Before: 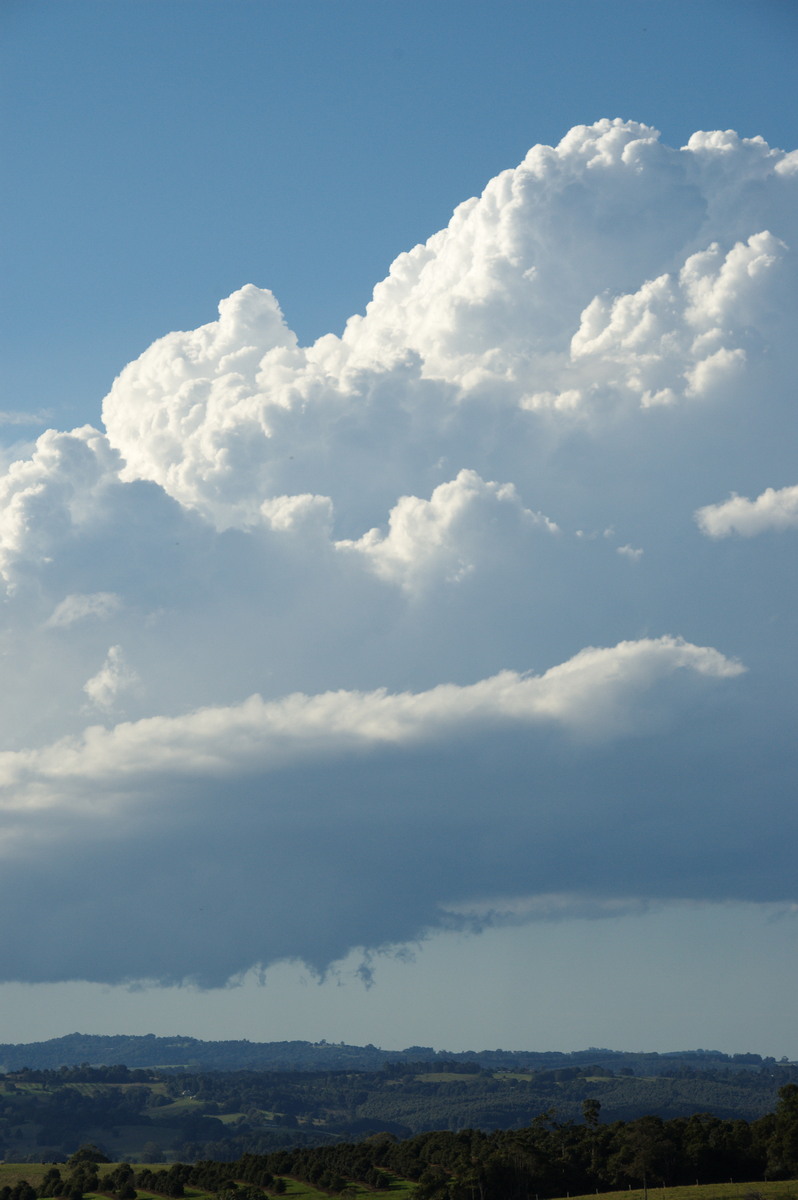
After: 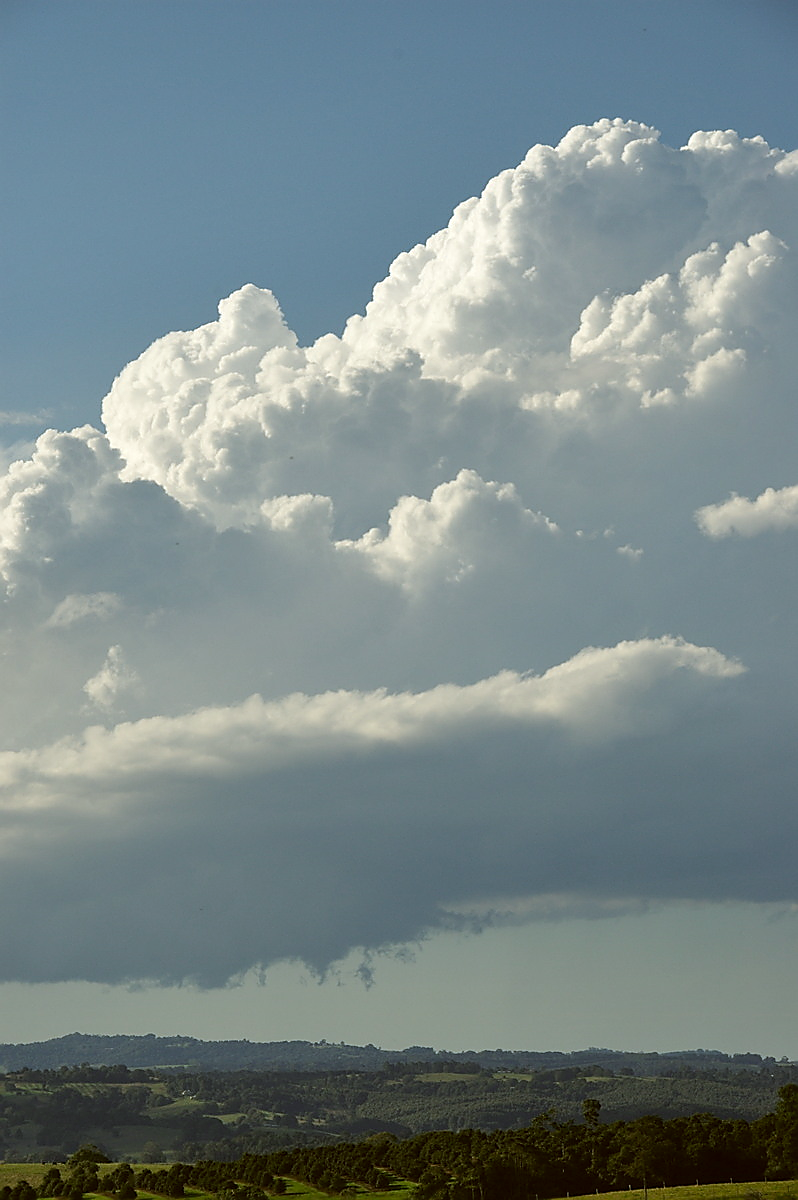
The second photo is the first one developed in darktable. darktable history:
color correction: highlights a* -1.27, highlights b* 10.35, shadows a* 0.201, shadows b* 20.04
shadows and highlights: low approximation 0.01, soften with gaussian
color calibration: illuminant as shot in camera, x 0.358, y 0.373, temperature 4628.91 K
sharpen: radius 1.357, amount 1.248, threshold 0.714
